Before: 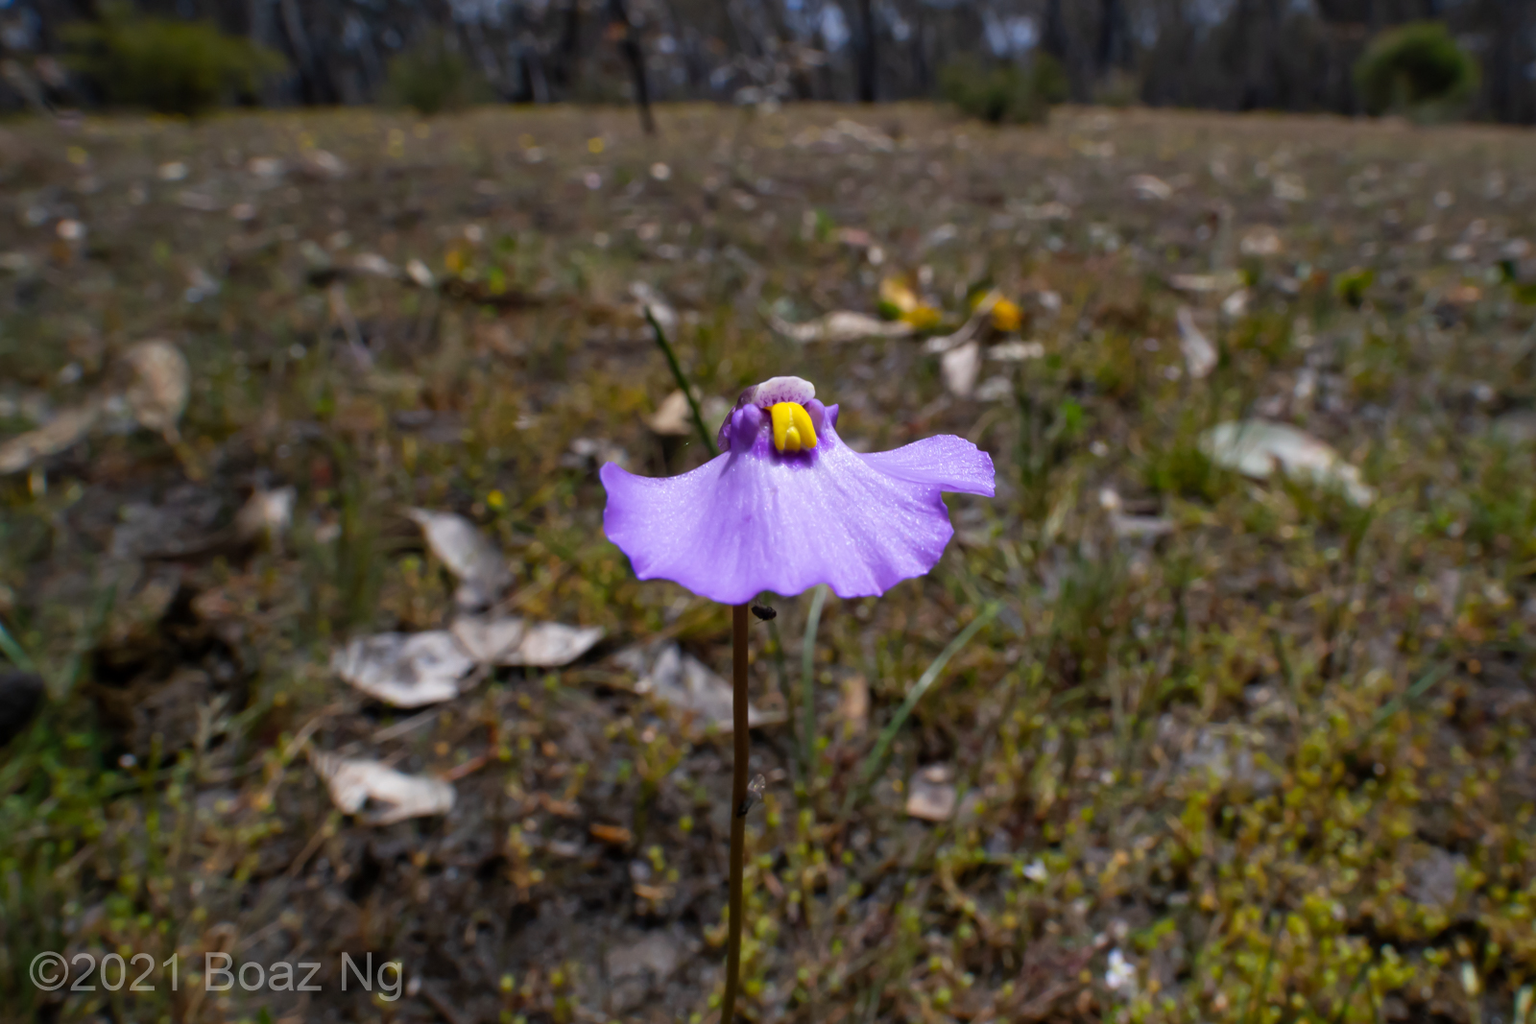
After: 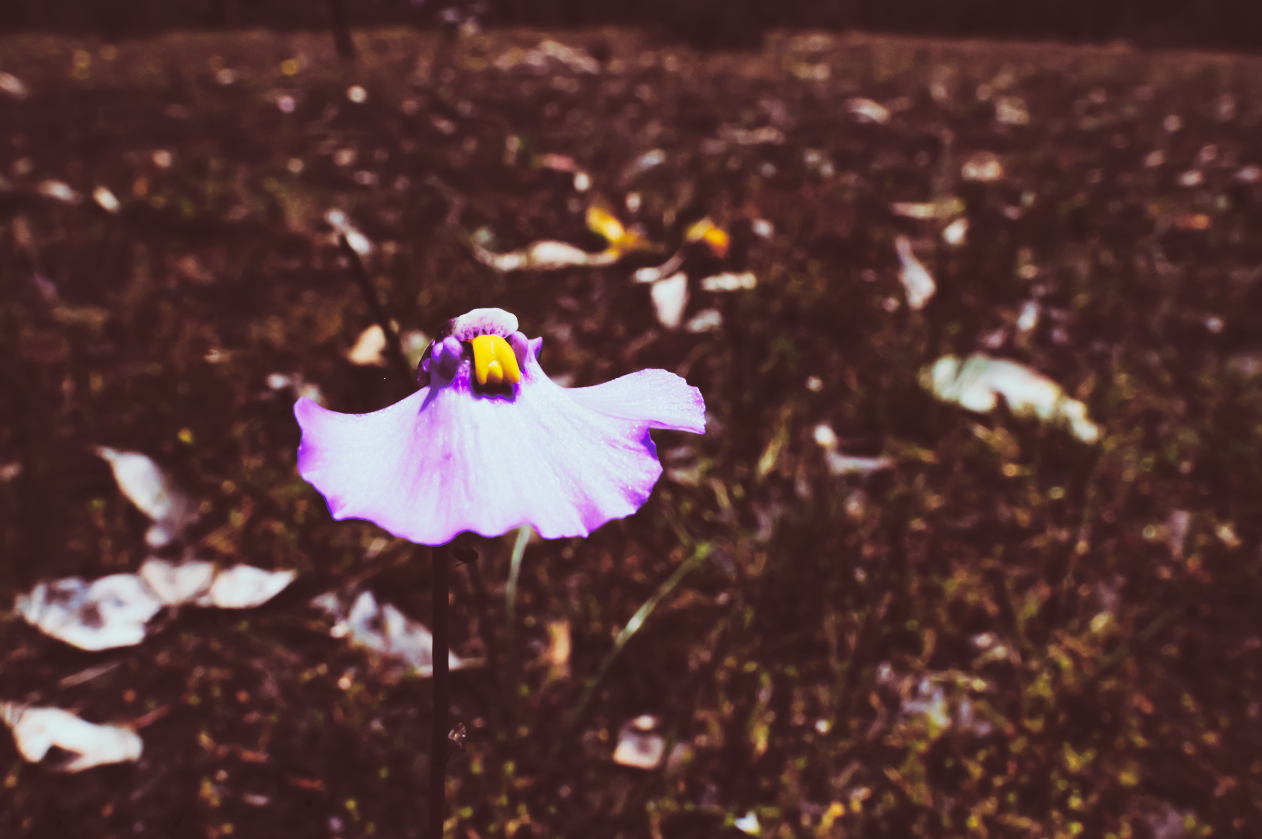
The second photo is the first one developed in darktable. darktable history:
crop and rotate: left 20.74%, top 7.912%, right 0.375%, bottom 13.378%
split-toning: highlights › hue 180°
sigmoid: contrast 1.7, skew 0.1, preserve hue 0%, red attenuation 0.1, red rotation 0.035, green attenuation 0.1, green rotation -0.017, blue attenuation 0.15, blue rotation -0.052, base primaries Rec2020
tone curve: curves: ch0 [(0, 0) (0.003, 0.145) (0.011, 0.15) (0.025, 0.15) (0.044, 0.156) (0.069, 0.161) (0.1, 0.169) (0.136, 0.175) (0.177, 0.184) (0.224, 0.196) (0.277, 0.234) (0.335, 0.291) (0.399, 0.391) (0.468, 0.505) (0.543, 0.633) (0.623, 0.742) (0.709, 0.826) (0.801, 0.882) (0.898, 0.93) (1, 1)], preserve colors none
